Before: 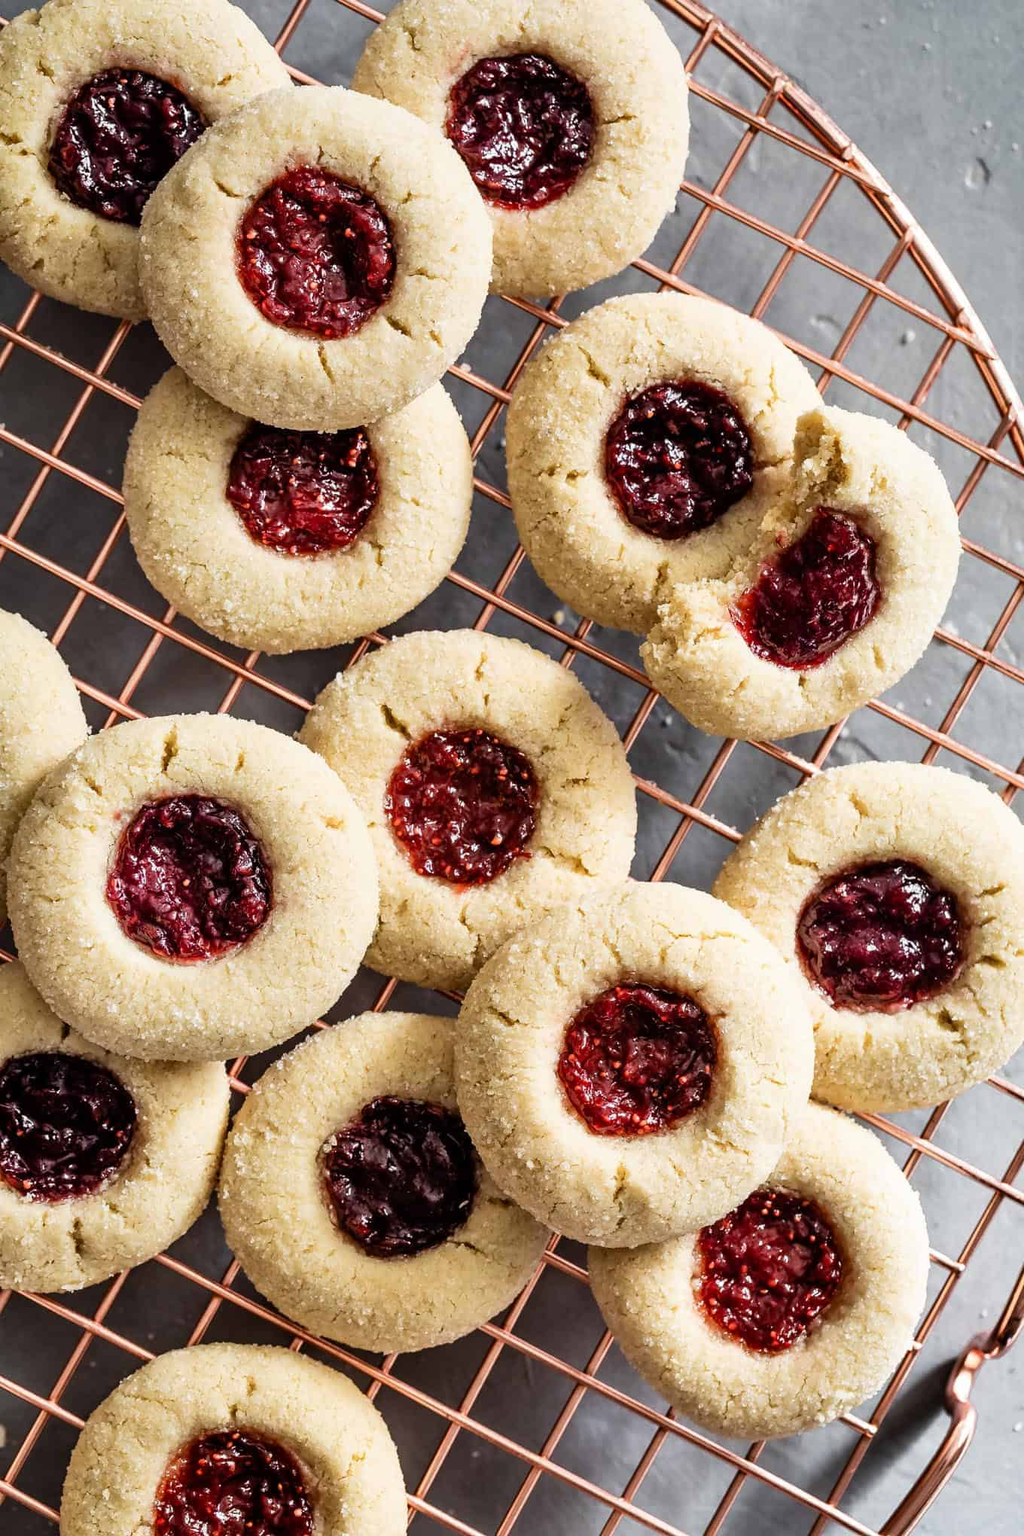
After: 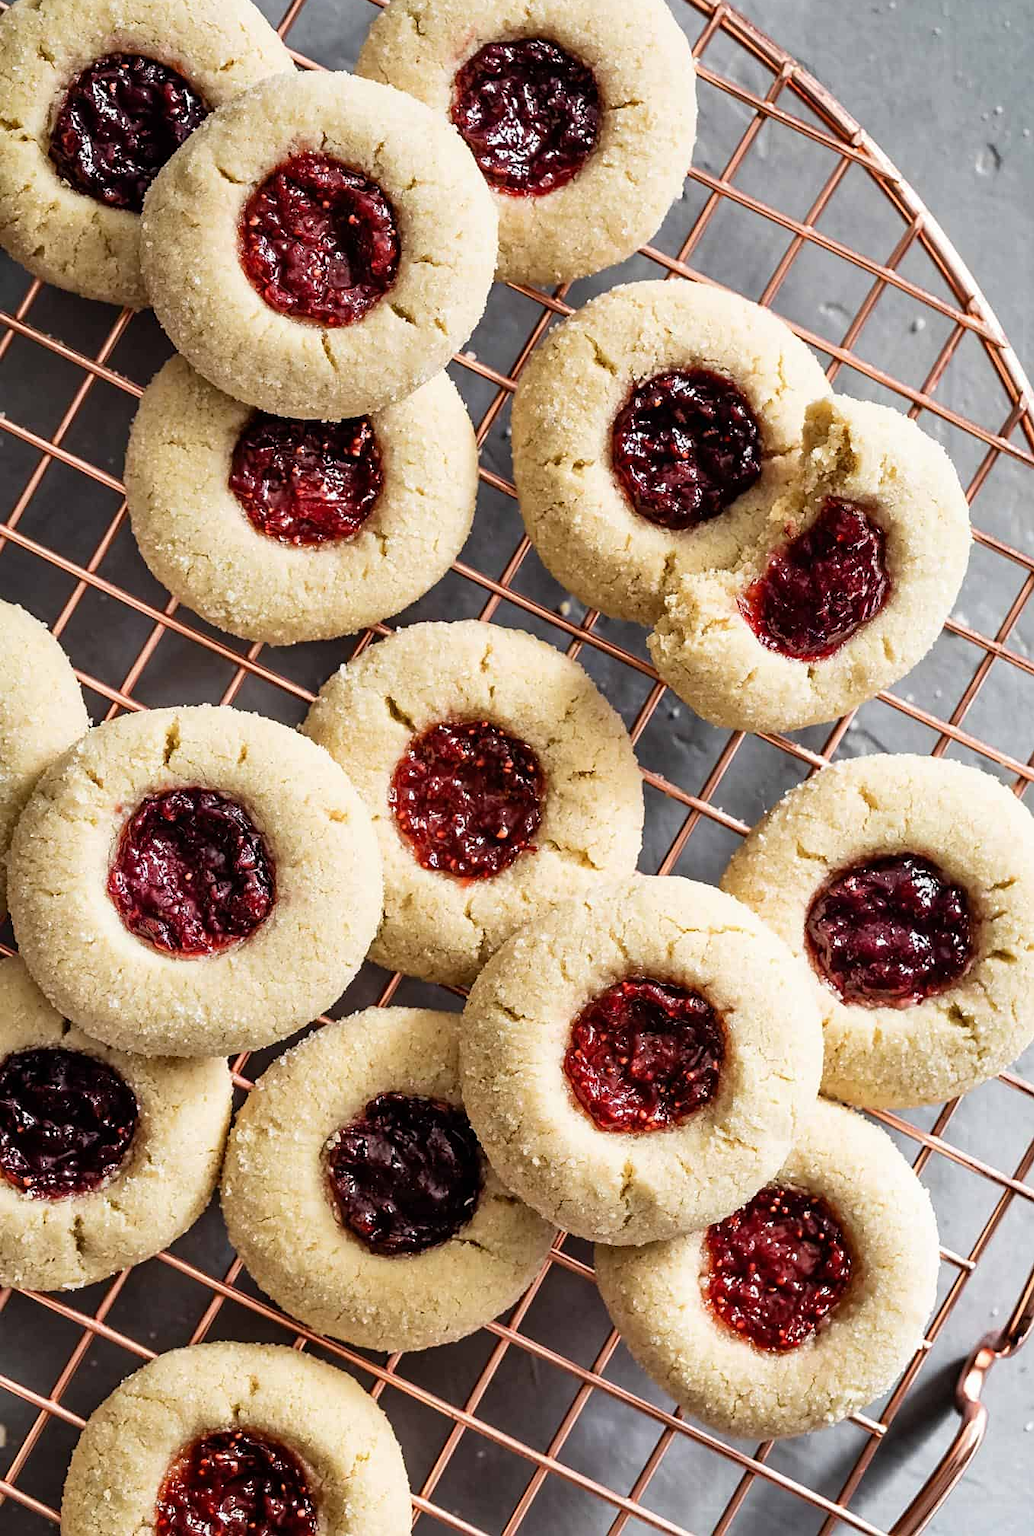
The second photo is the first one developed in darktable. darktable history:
crop: top 1.049%, right 0.001%
sharpen: amount 0.2
